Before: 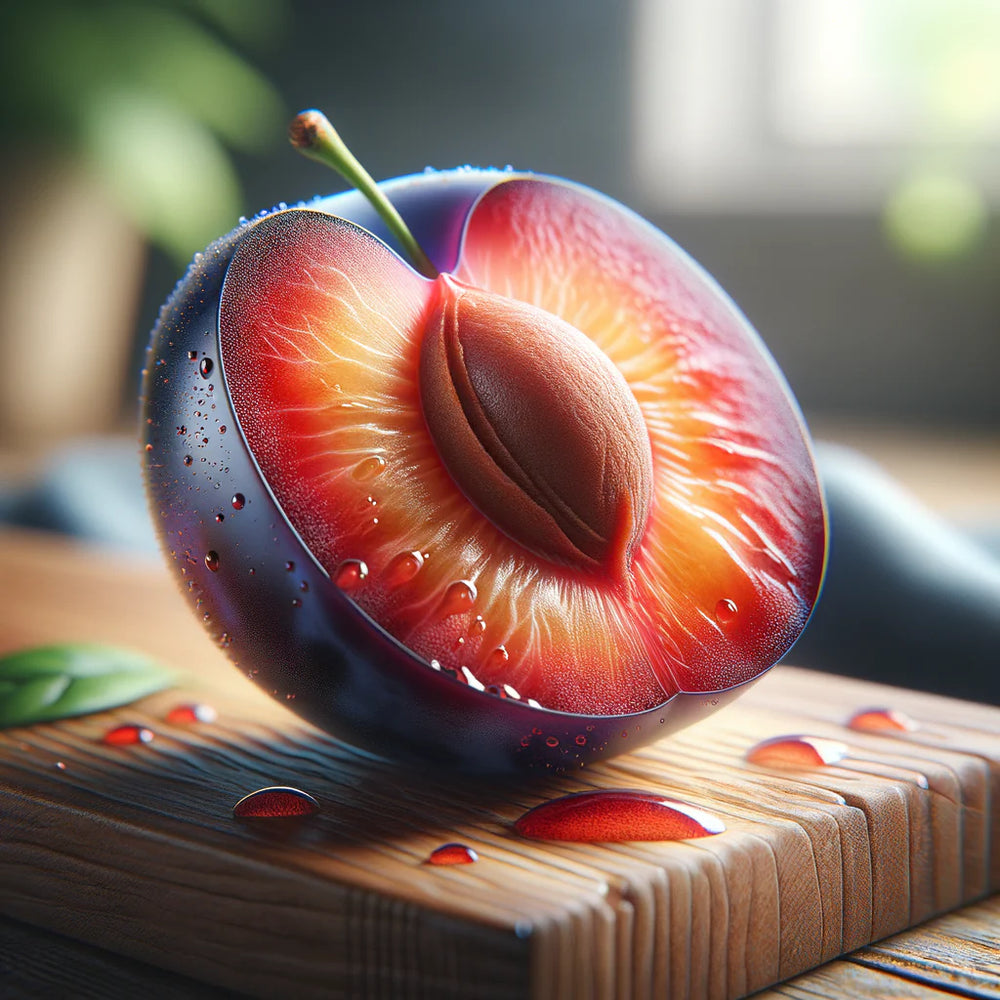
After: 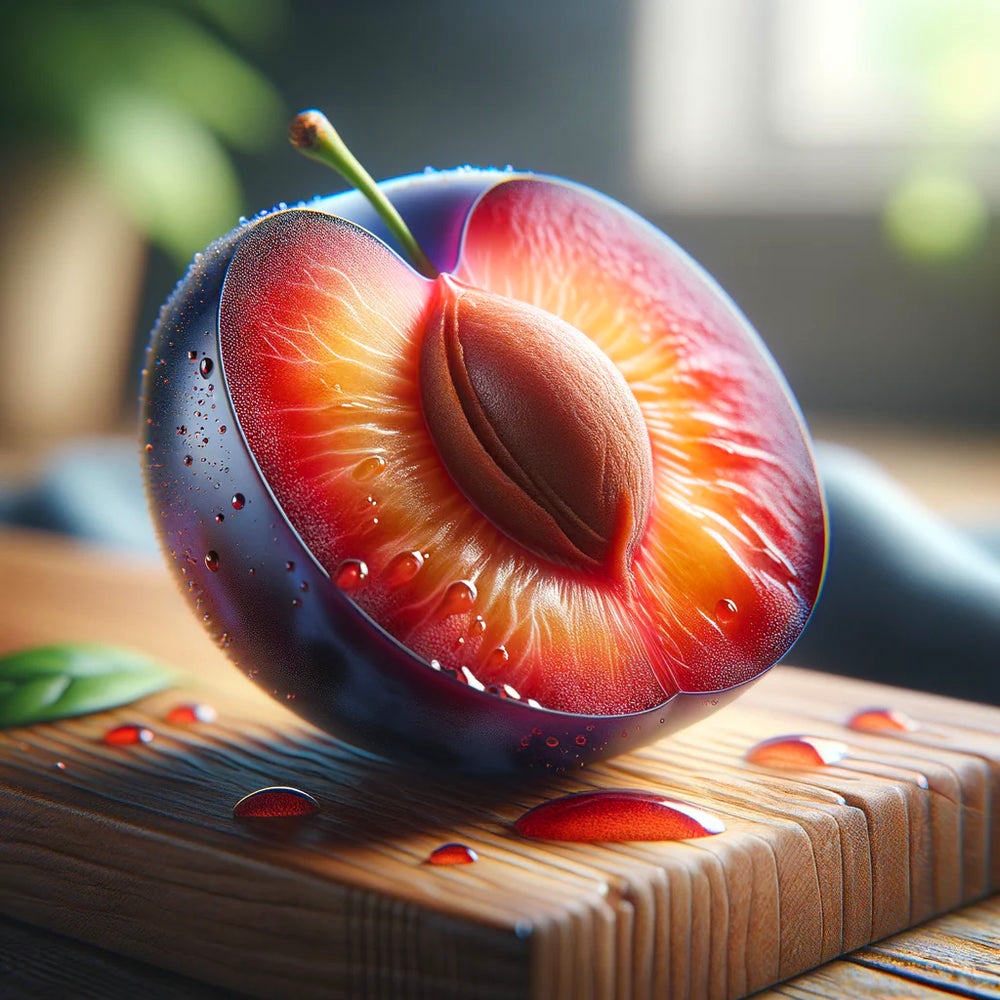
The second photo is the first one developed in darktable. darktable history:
color balance rgb: perceptual saturation grading › global saturation 4.174%, global vibrance 23.408%
